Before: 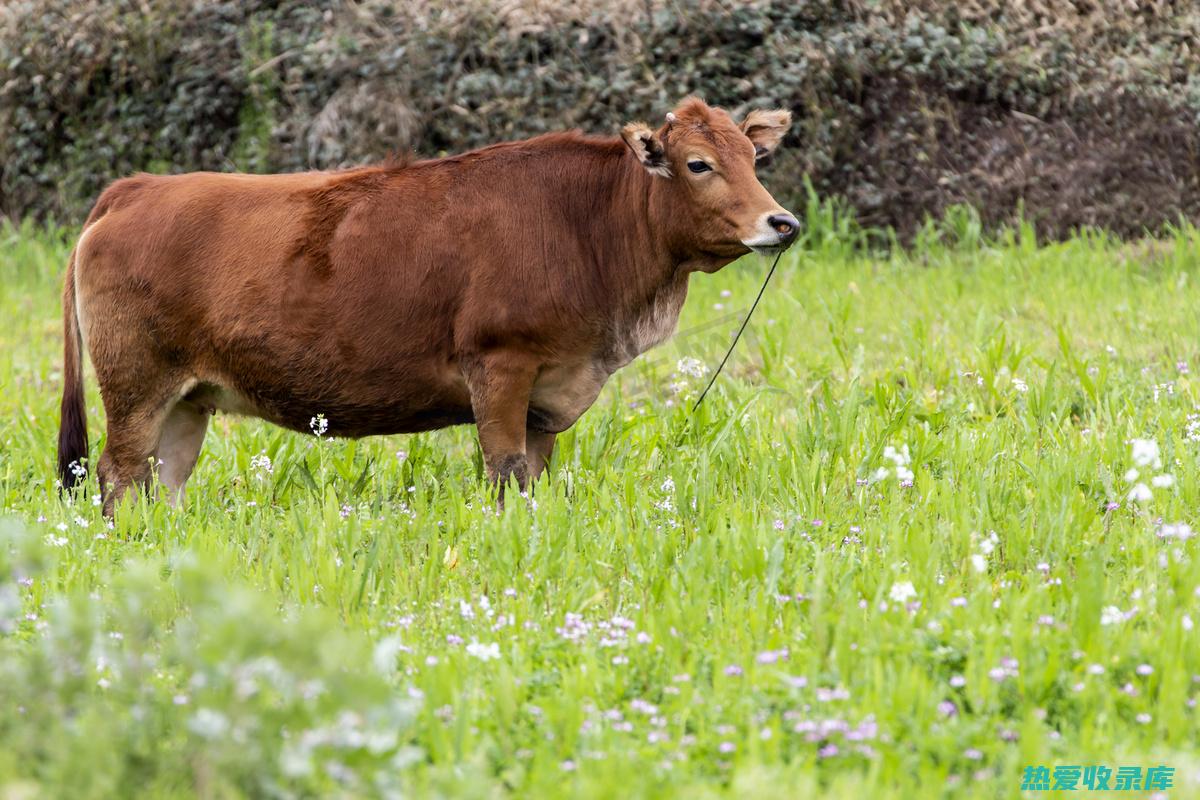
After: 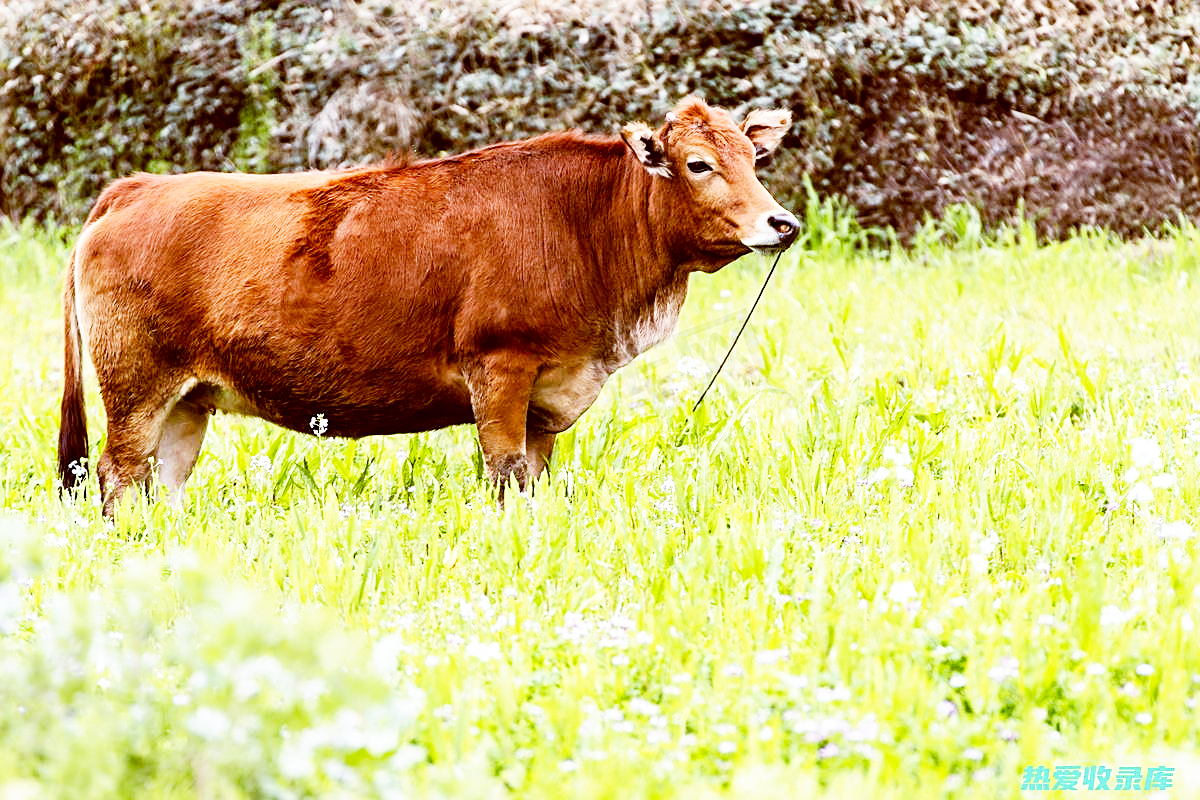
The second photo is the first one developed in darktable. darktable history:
sharpen: on, module defaults
base curve: curves: ch0 [(0, 0) (0.007, 0.004) (0.027, 0.03) (0.046, 0.07) (0.207, 0.54) (0.442, 0.872) (0.673, 0.972) (1, 1)], preserve colors none
color balance: lift [1, 1.015, 1.004, 0.985], gamma [1, 0.958, 0.971, 1.042], gain [1, 0.956, 0.977, 1.044]
